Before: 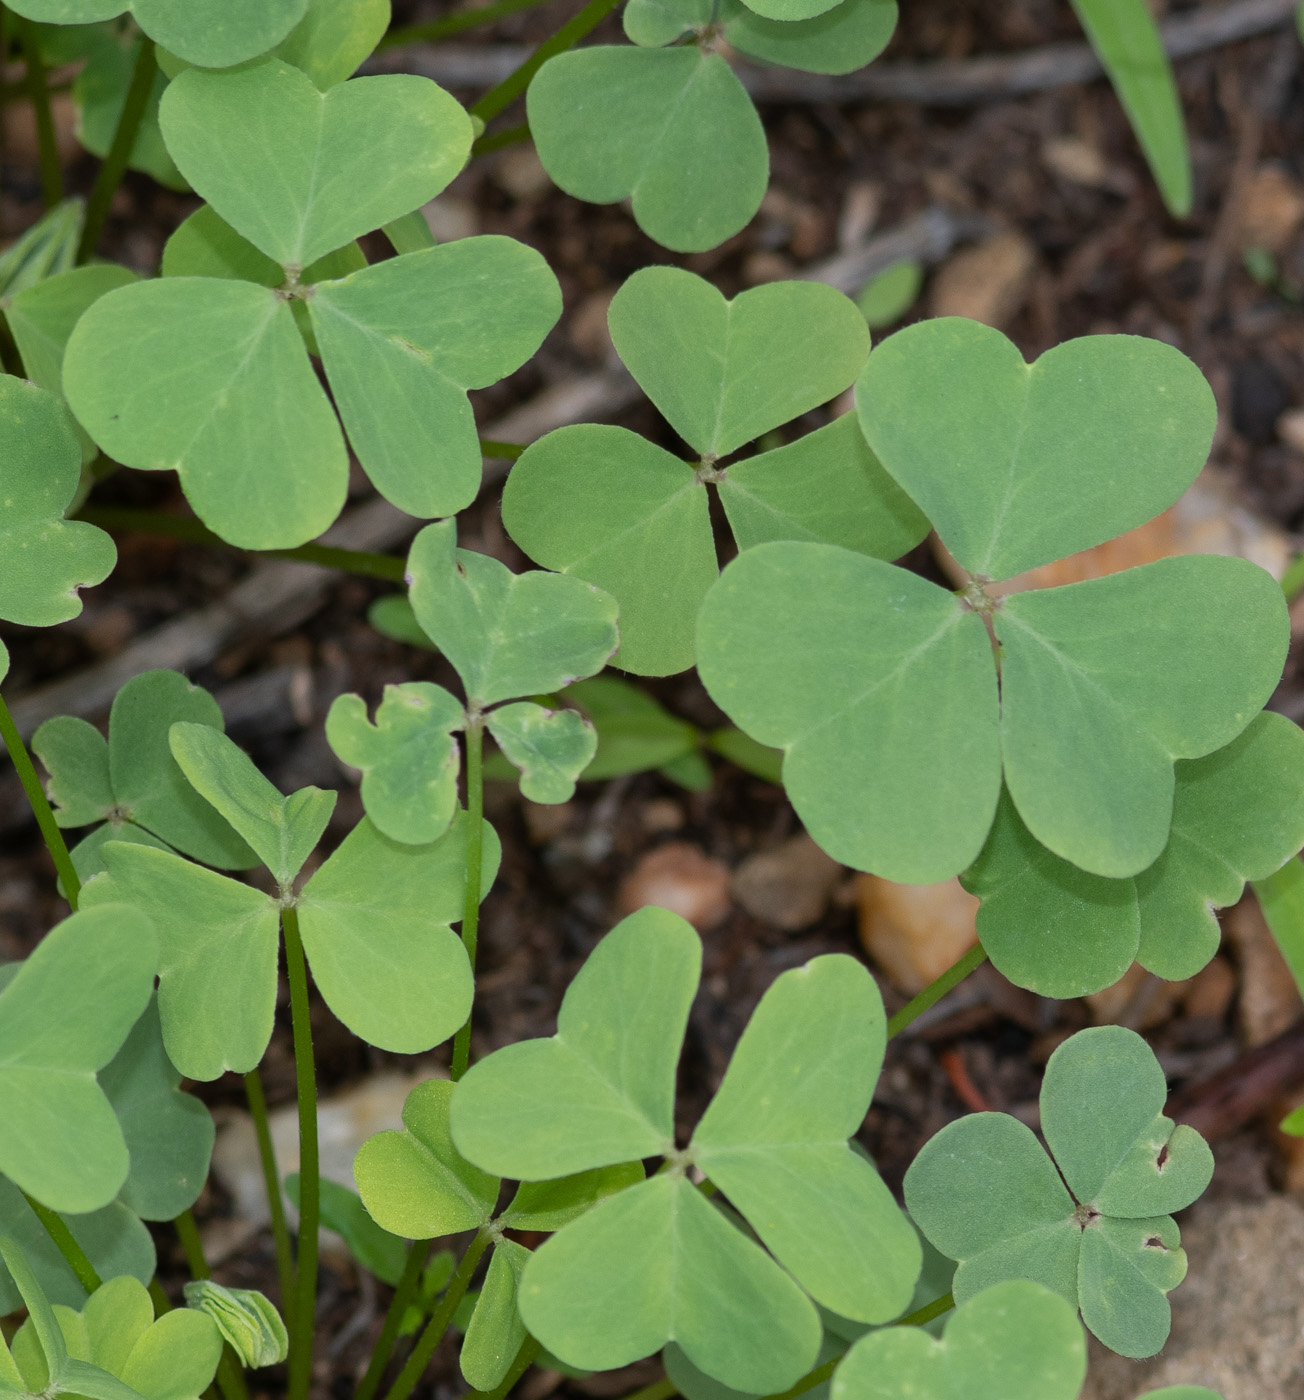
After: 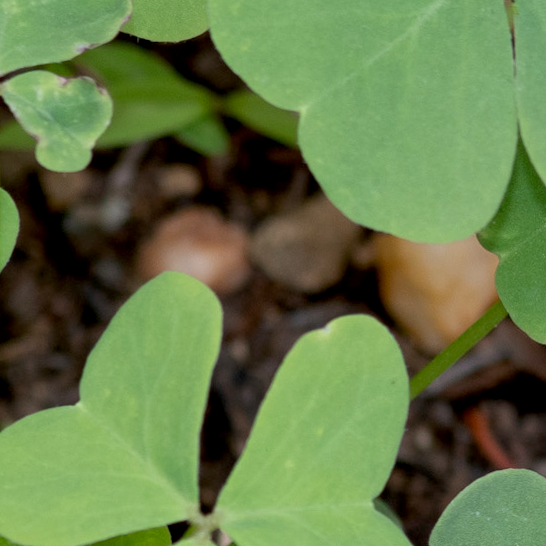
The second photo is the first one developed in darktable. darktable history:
exposure: black level correction 0.009, exposure 0.119 EV, compensate highlight preservation false
rotate and perspective: rotation -1.42°, crop left 0.016, crop right 0.984, crop top 0.035, crop bottom 0.965
crop: left 37.221%, top 45.169%, right 20.63%, bottom 13.777%
